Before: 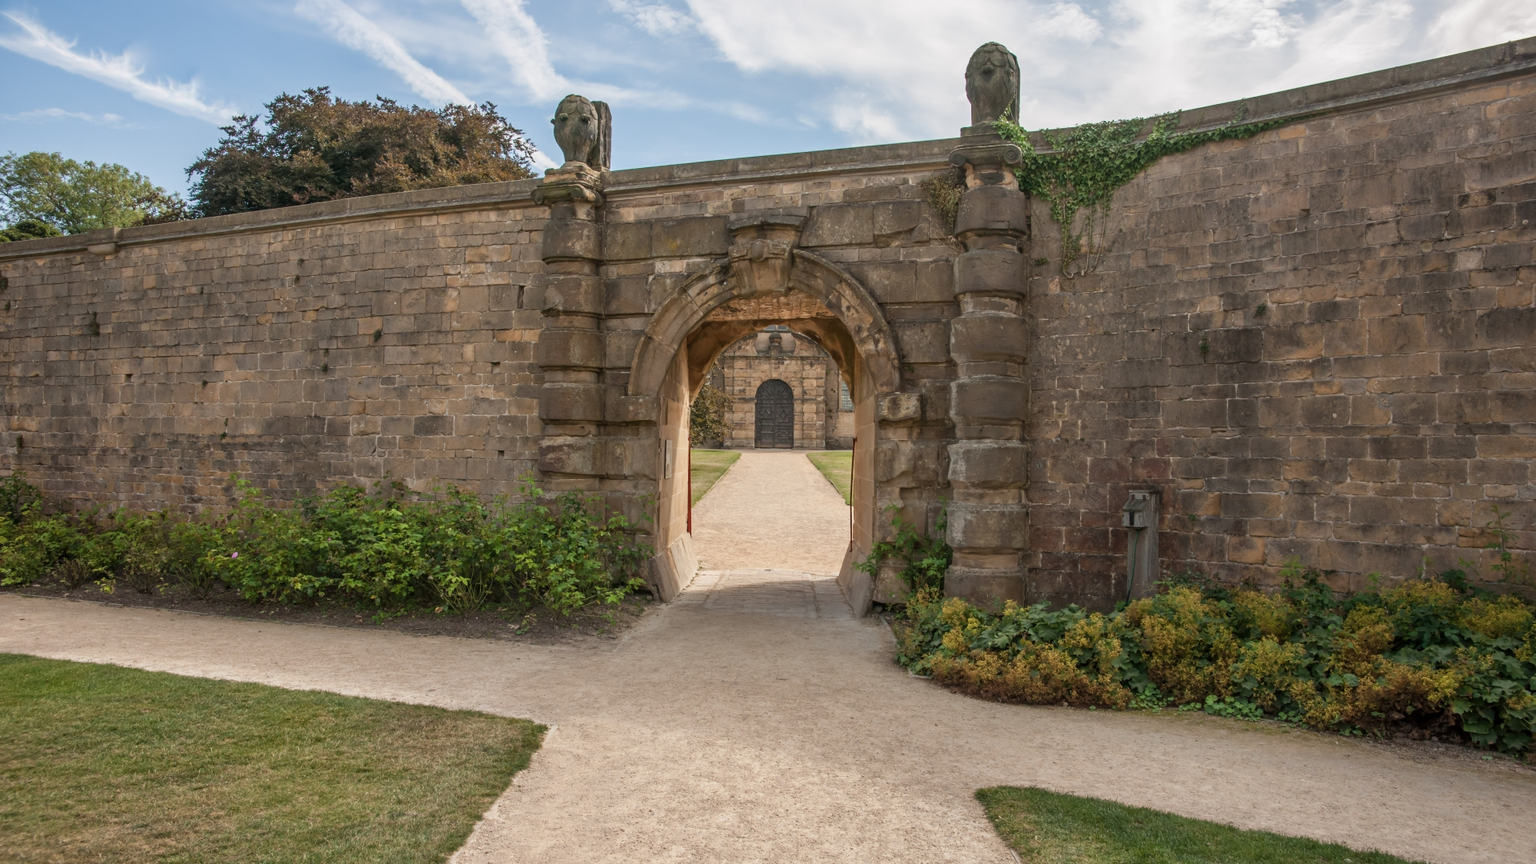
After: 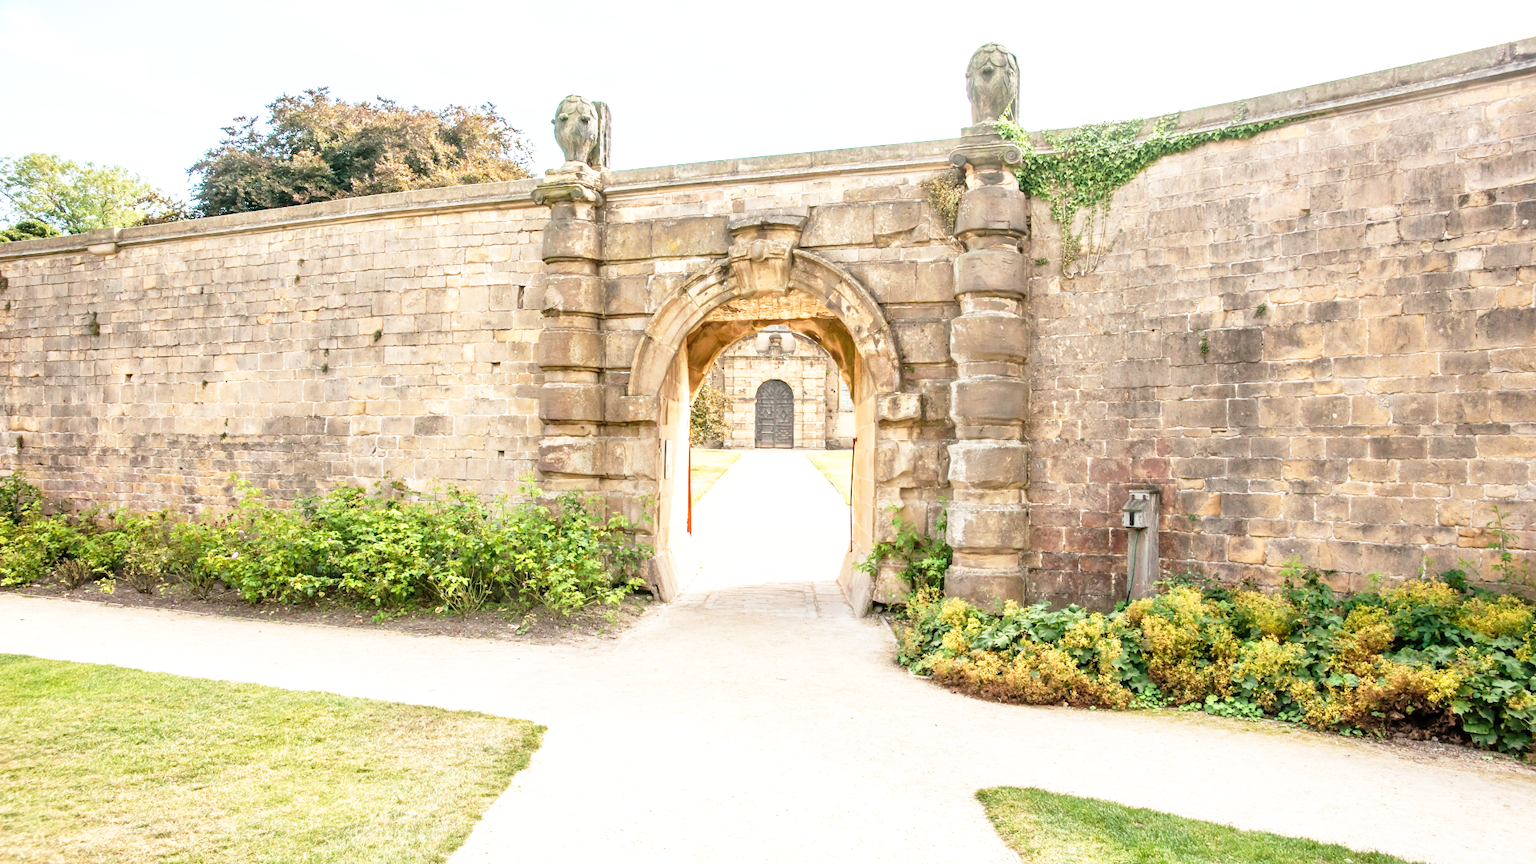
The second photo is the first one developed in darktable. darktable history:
exposure: black level correction 0, exposure 1.2 EV, compensate exposure bias true, compensate highlight preservation false
base curve: curves: ch0 [(0, 0) (0.012, 0.01) (0.073, 0.168) (0.31, 0.711) (0.645, 0.957) (1, 1)], preserve colors none
